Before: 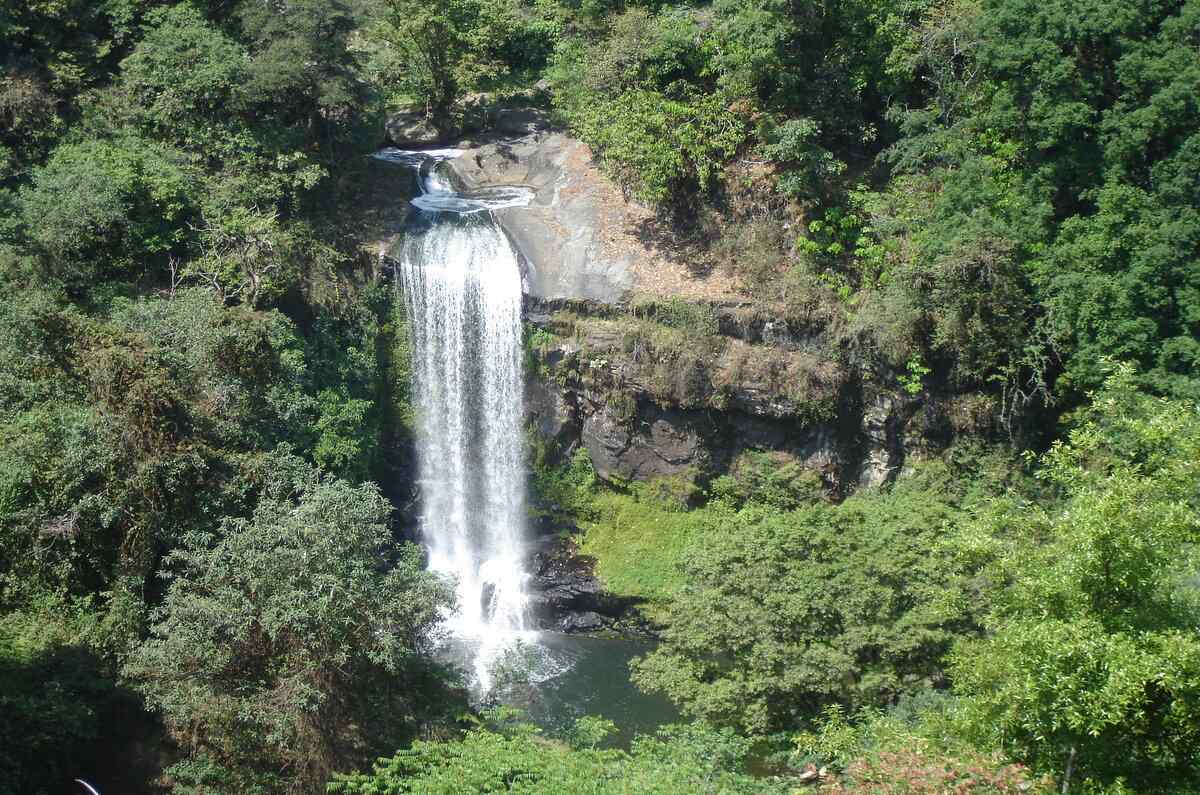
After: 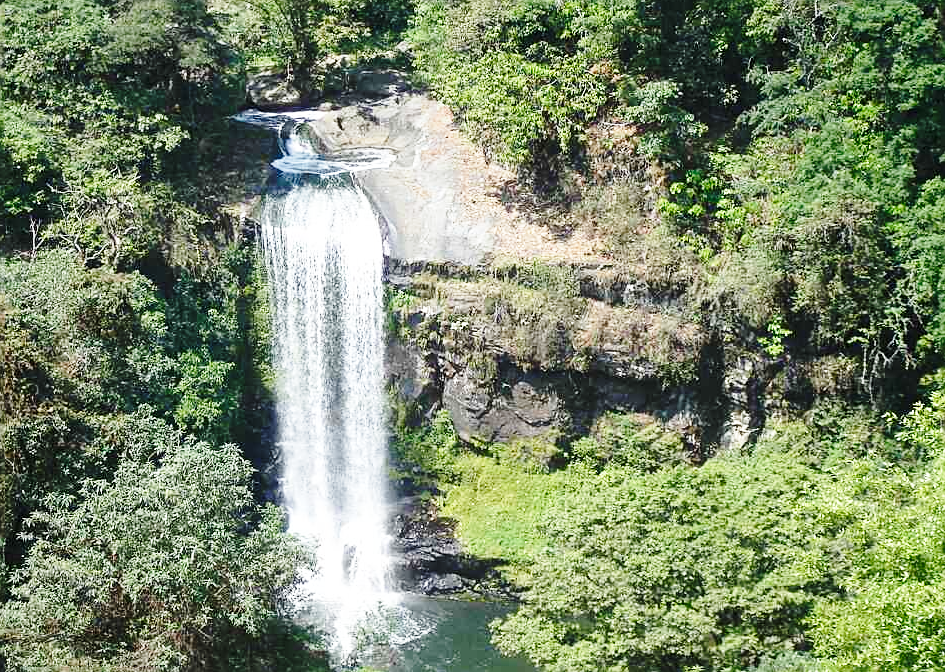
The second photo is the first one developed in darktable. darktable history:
sharpen: on, module defaults
base curve: curves: ch0 [(0, 0) (0.028, 0.03) (0.121, 0.232) (0.46, 0.748) (0.859, 0.968) (1, 1)], preserve colors none
crop: left 11.623%, top 4.883%, right 9.592%, bottom 10.472%
